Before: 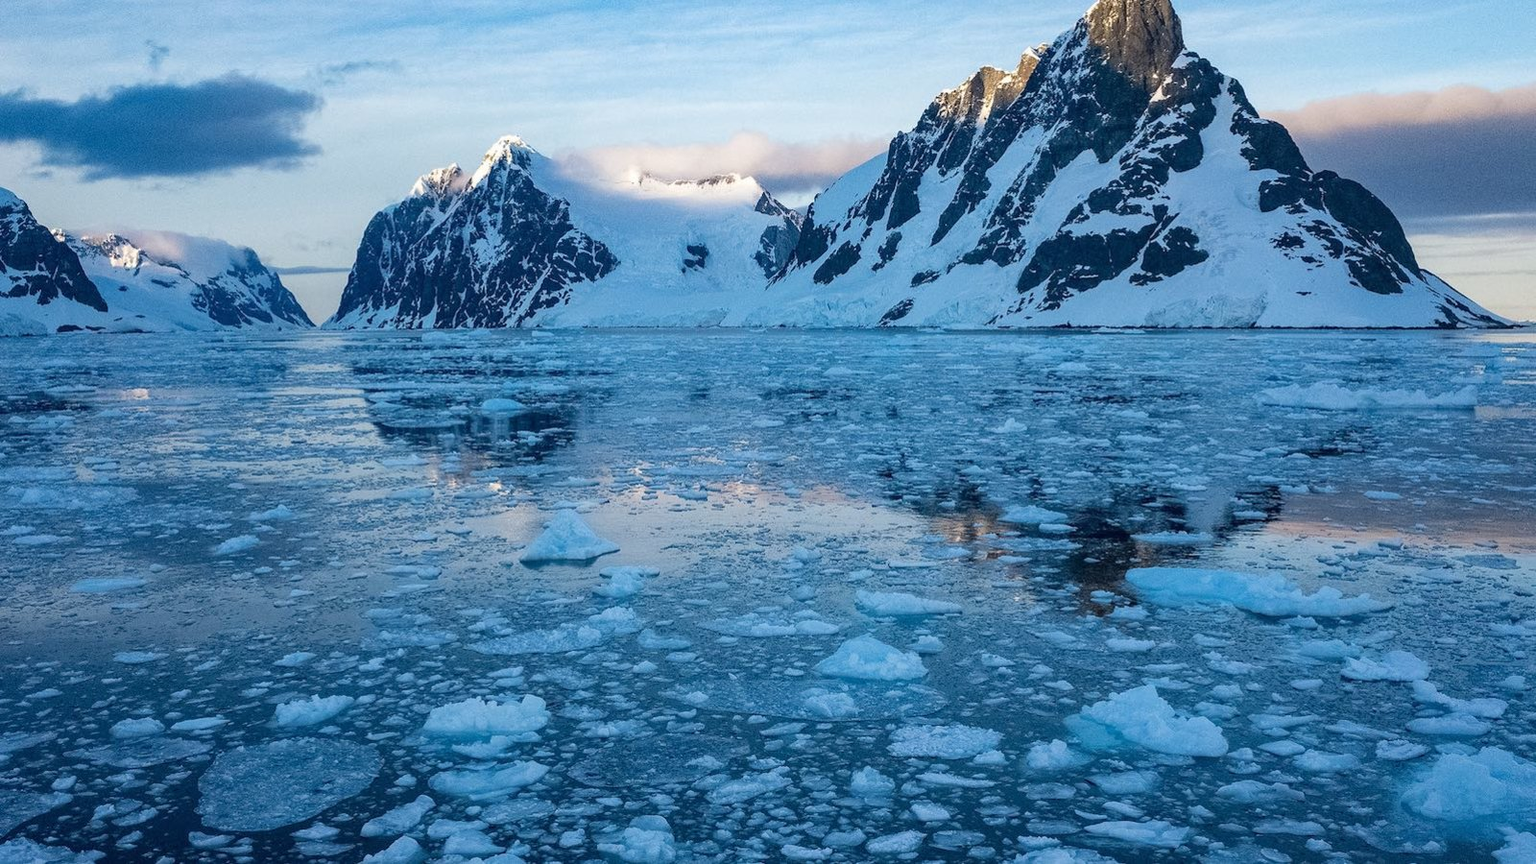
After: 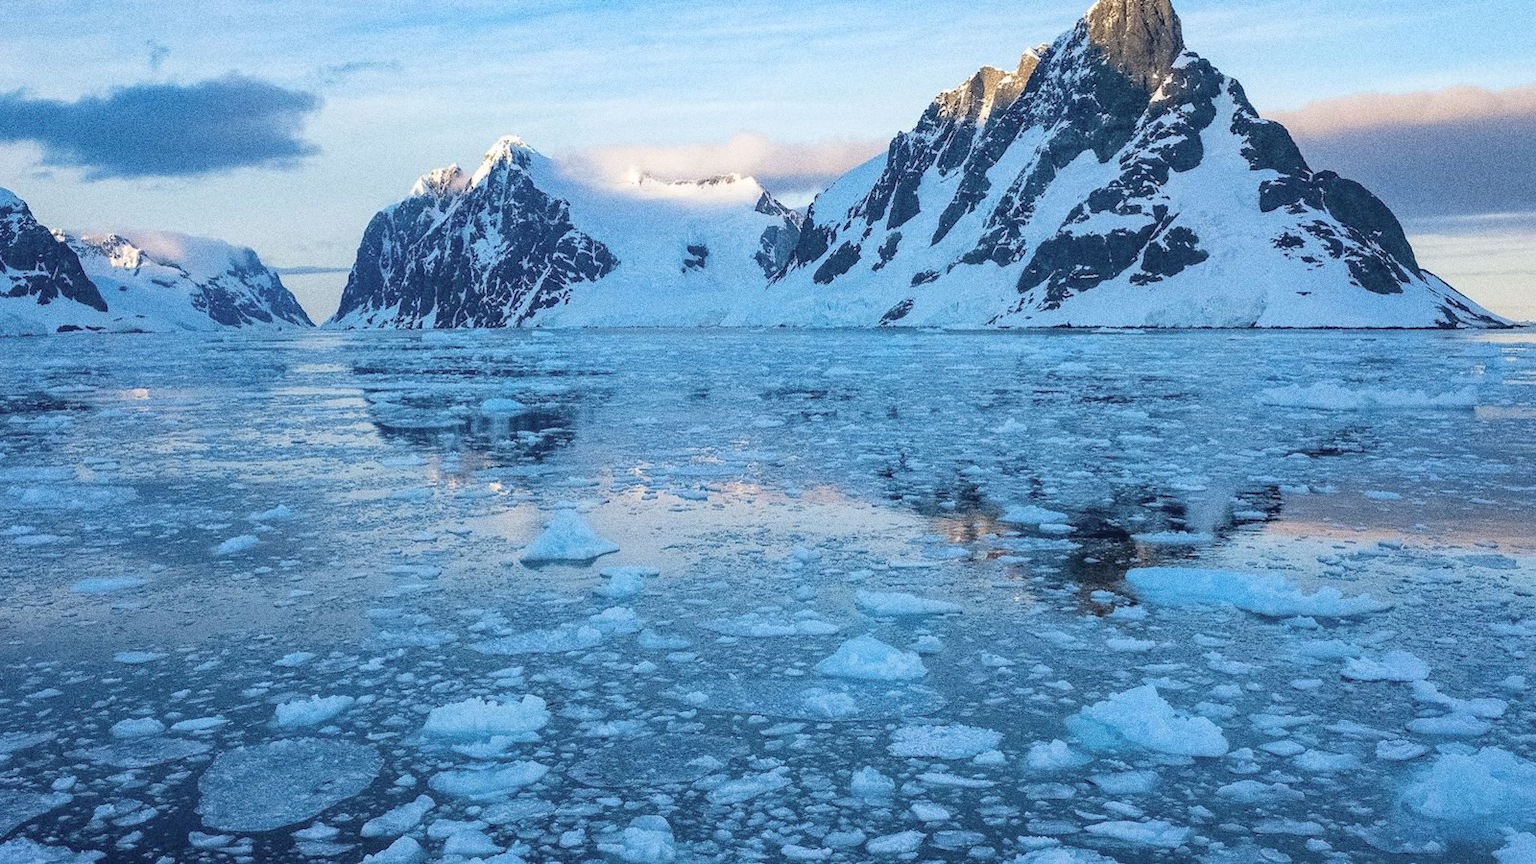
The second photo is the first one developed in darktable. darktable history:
grain: coarseness 0.09 ISO, strength 40%
contrast brightness saturation: brightness 0.15
